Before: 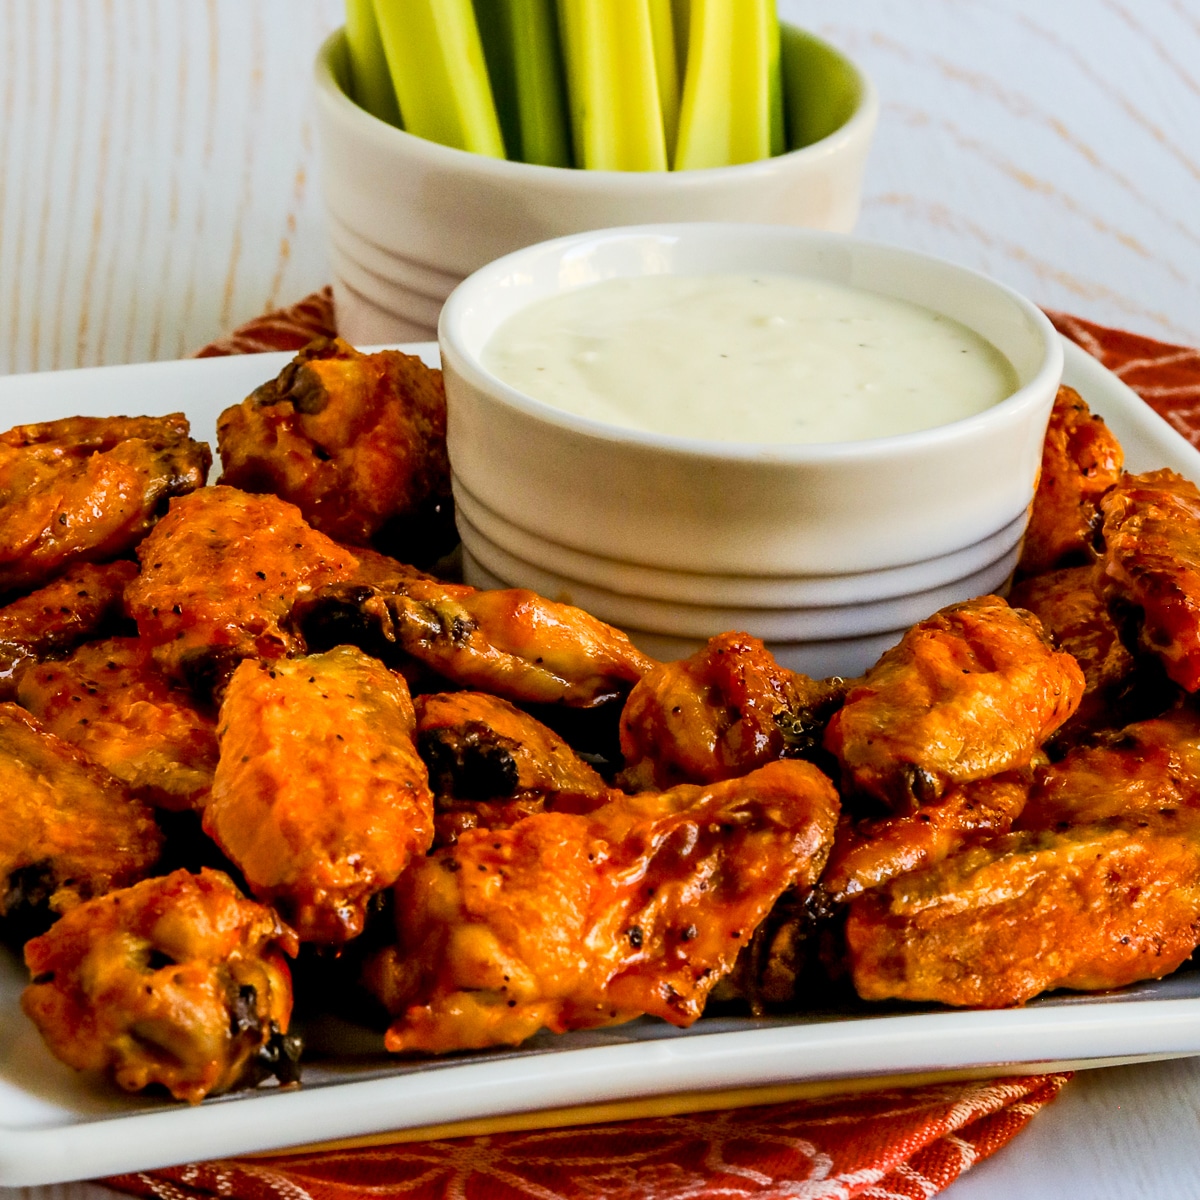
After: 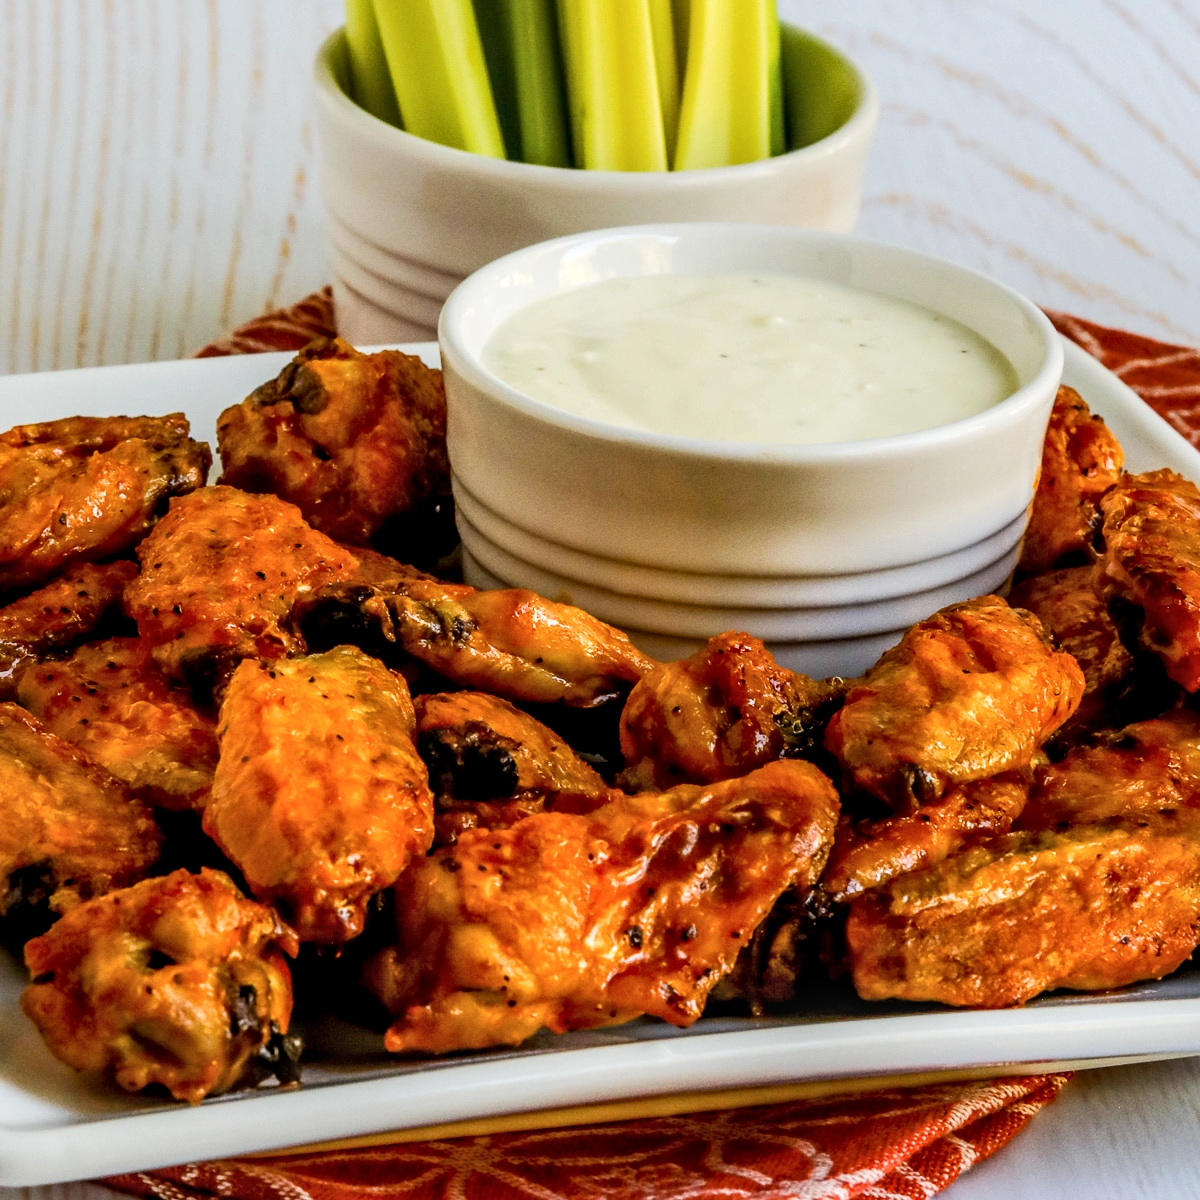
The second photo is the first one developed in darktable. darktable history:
local contrast: on, module defaults
contrast brightness saturation: saturation -0.048
tone equalizer: on, module defaults
